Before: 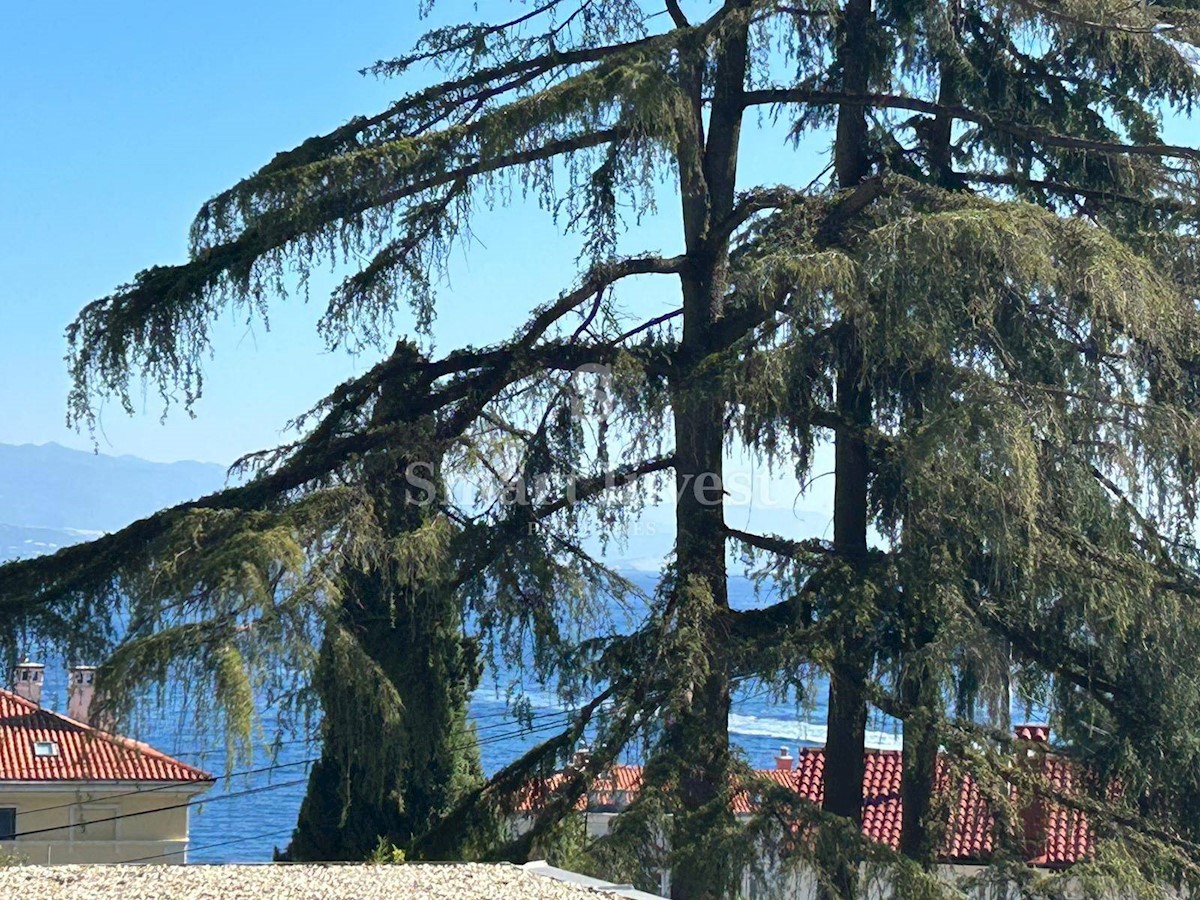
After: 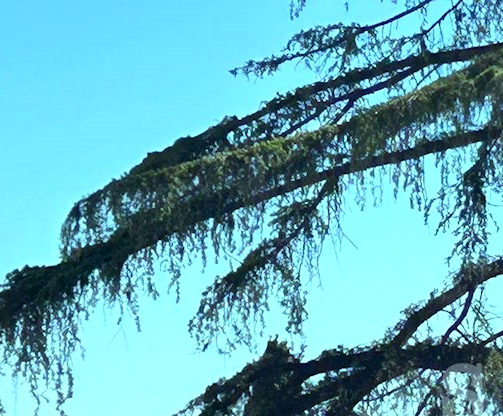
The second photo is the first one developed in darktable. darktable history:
color balance: mode lift, gamma, gain (sRGB), lift [0.997, 0.979, 1.021, 1.011], gamma [1, 1.084, 0.916, 0.998], gain [1, 0.87, 1.13, 1.101], contrast 4.55%, contrast fulcrum 38.24%, output saturation 104.09%
crop and rotate: left 10.817%, top 0.062%, right 47.194%, bottom 53.626%
